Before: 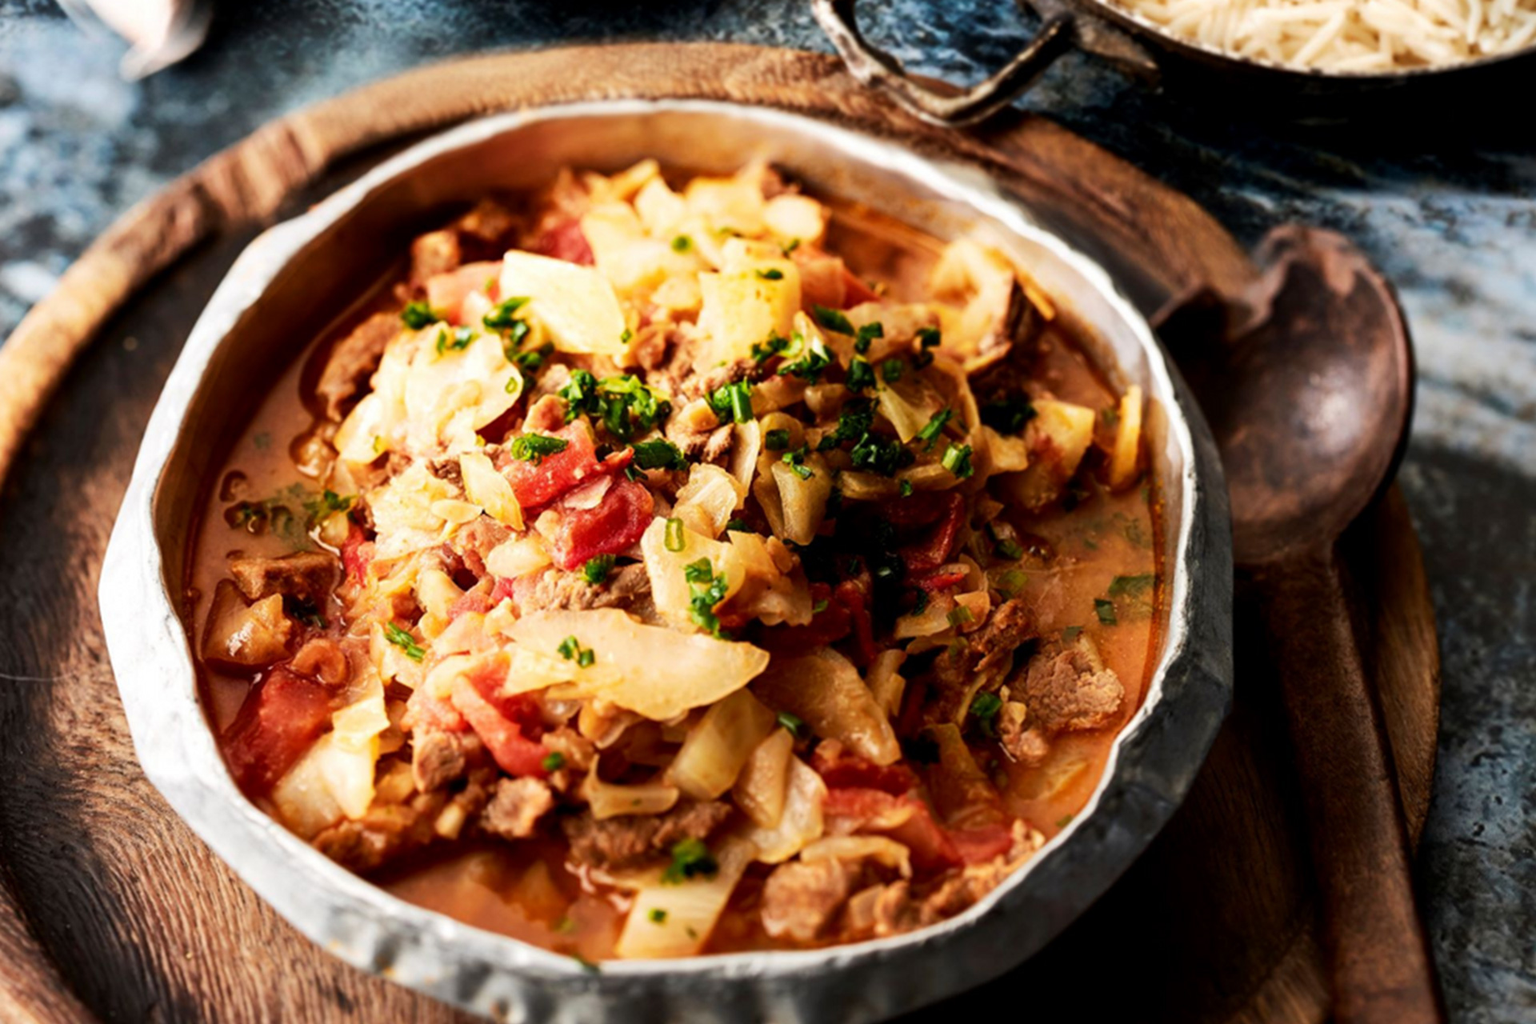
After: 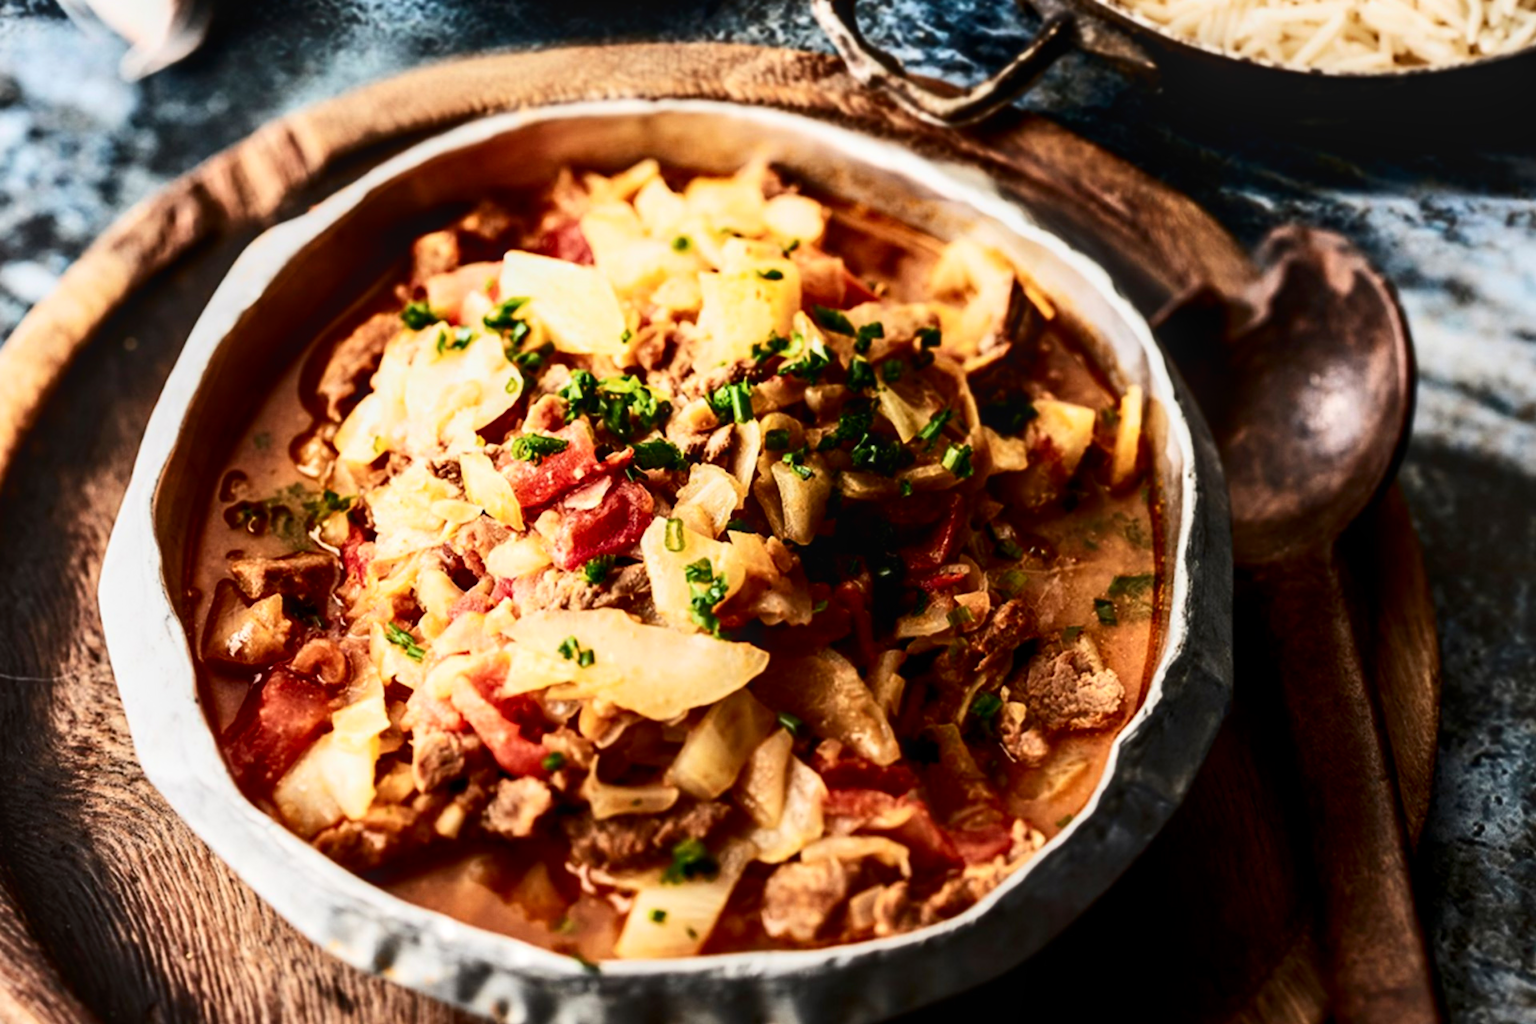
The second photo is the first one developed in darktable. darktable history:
contrast brightness saturation: contrast 0.288
local contrast: on, module defaults
